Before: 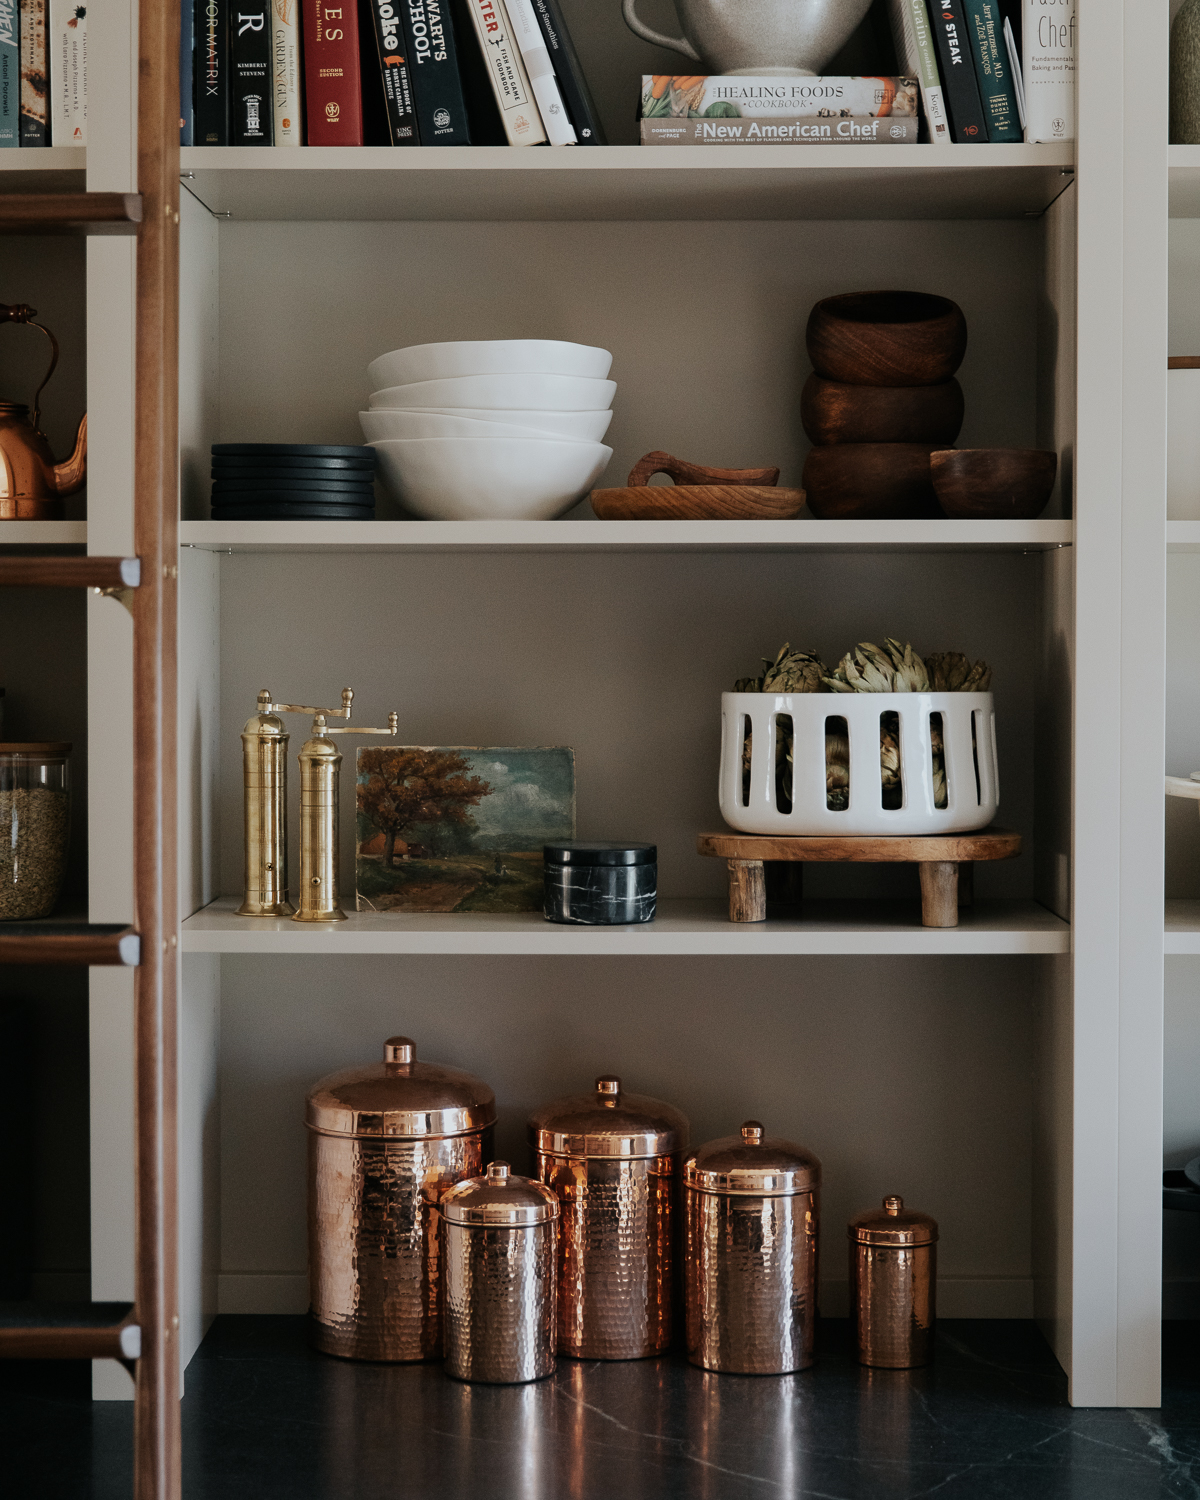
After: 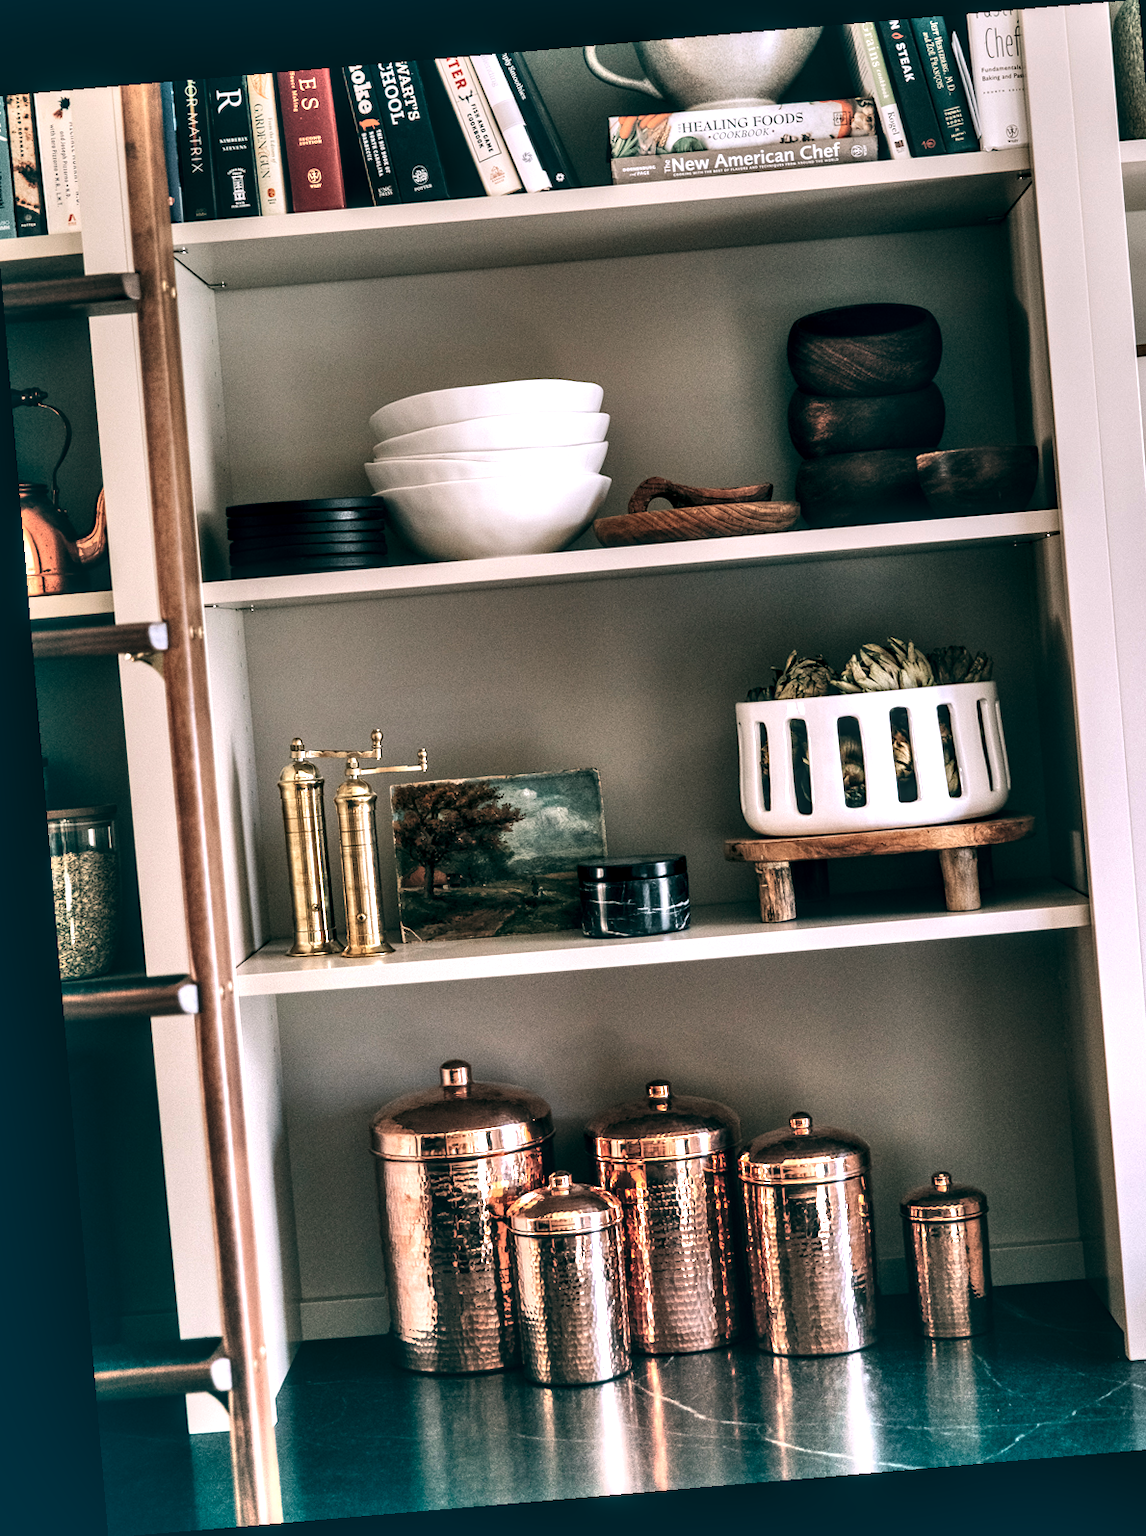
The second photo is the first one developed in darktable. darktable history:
exposure: black level correction 0, exposure 1.2 EV, compensate highlight preservation false
crop and rotate: left 1.088%, right 8.807%
local contrast: highlights 65%, shadows 54%, detail 169%, midtone range 0.514
rotate and perspective: rotation -4.86°, automatic cropping off
shadows and highlights: shadows 75, highlights -60.85, soften with gaussian
contrast brightness saturation: saturation -0.05
color balance: lift [1.016, 0.983, 1, 1.017], gamma [0.78, 1.018, 1.043, 0.957], gain [0.786, 1.063, 0.937, 1.017], input saturation 118.26%, contrast 13.43%, contrast fulcrum 21.62%, output saturation 82.76%
graduated density: on, module defaults
